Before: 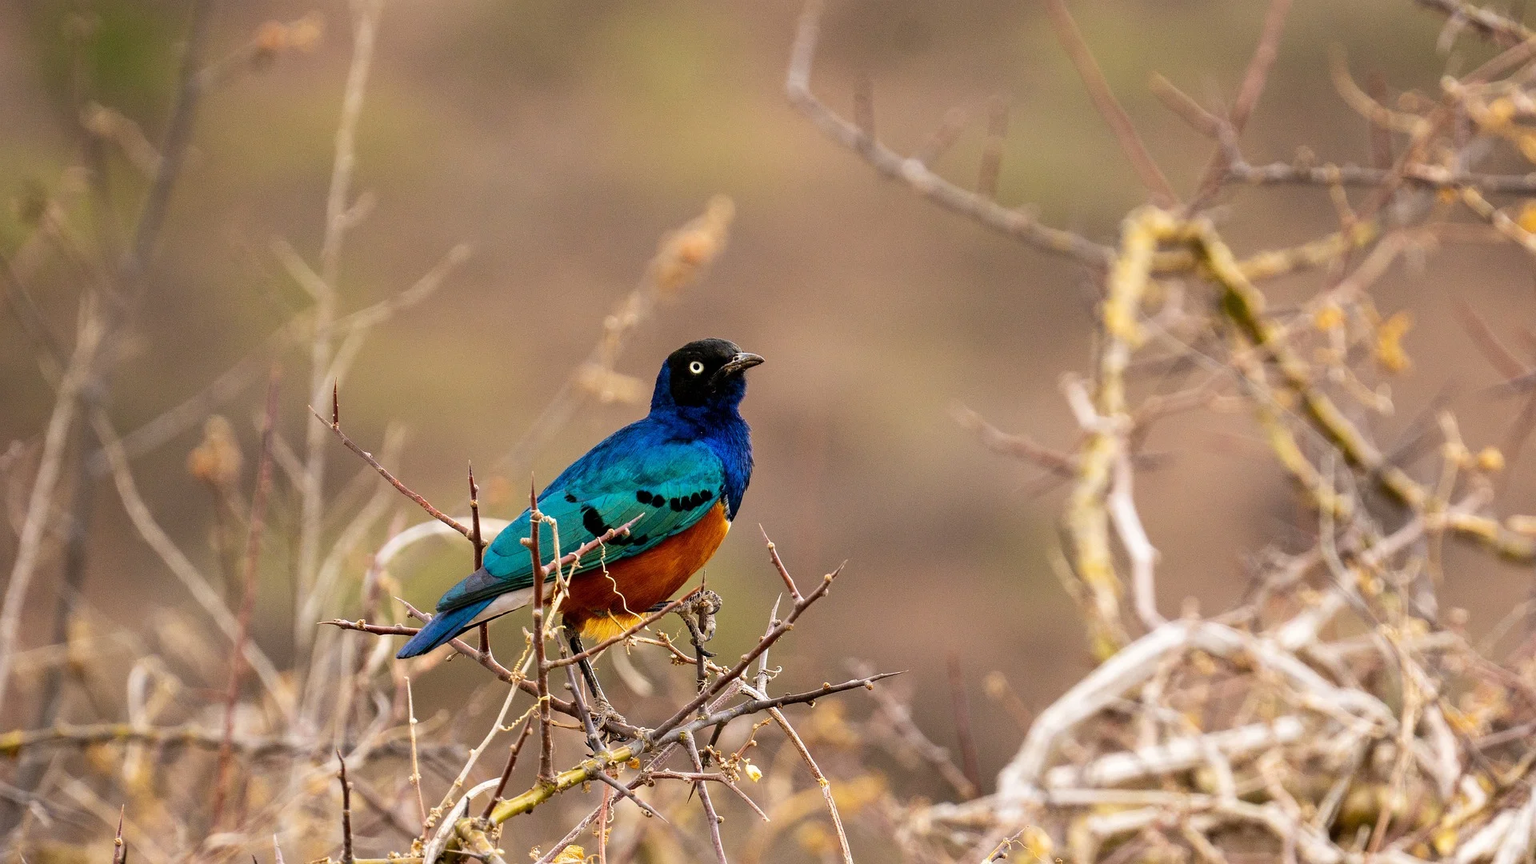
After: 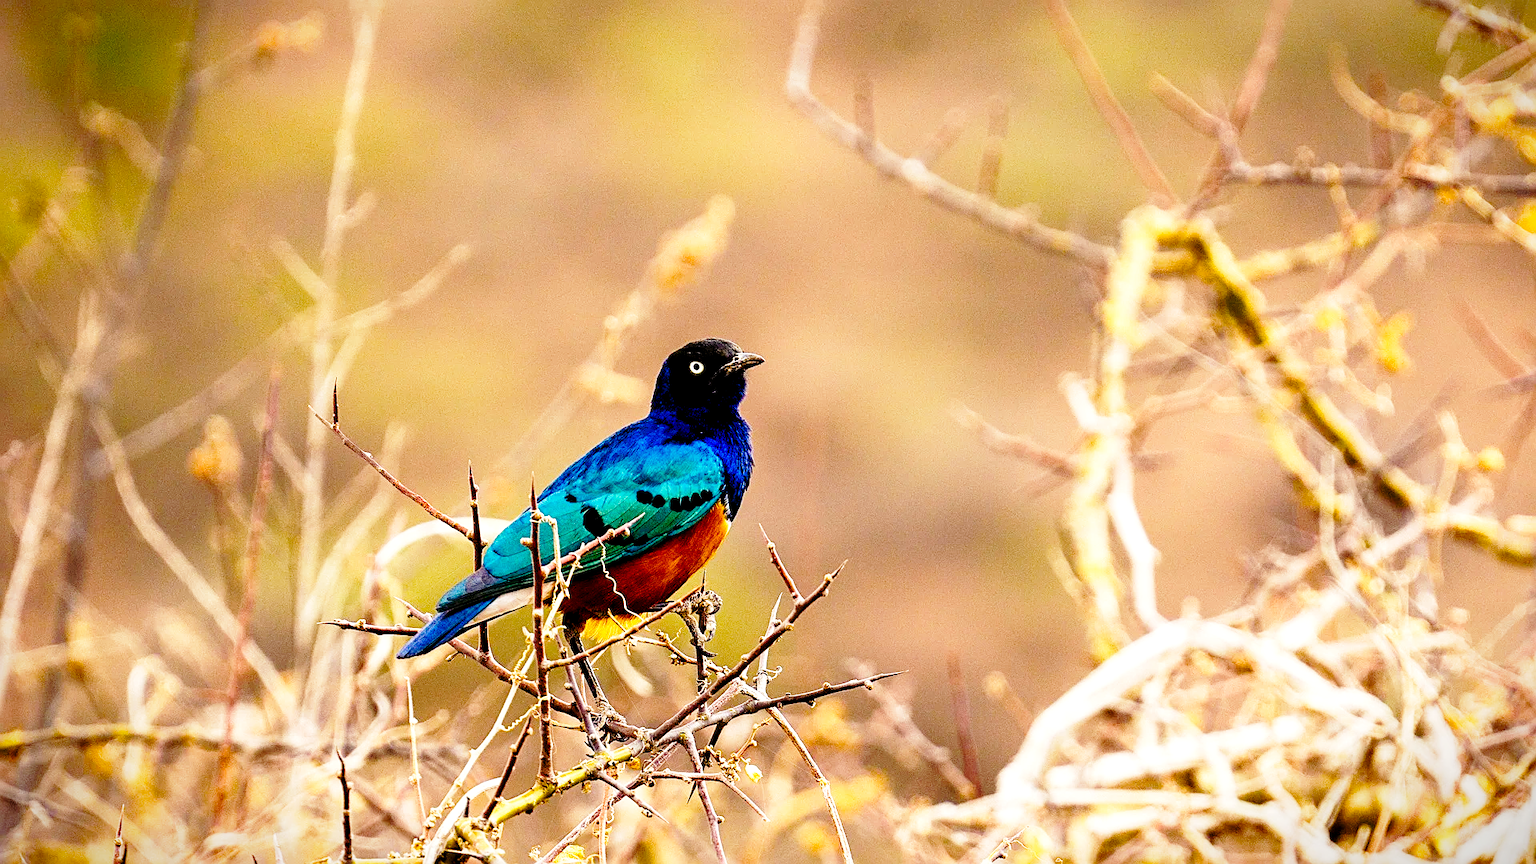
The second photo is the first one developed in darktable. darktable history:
vignetting: fall-off start 98.29%, fall-off radius 100%, brightness -1, saturation 0.5, width/height ratio 1.428
sharpen: on, module defaults
base curve: curves: ch0 [(0, 0) (0.028, 0.03) (0.121, 0.232) (0.46, 0.748) (0.859, 0.968) (1, 1)], preserve colors none
color balance rgb: shadows lift › luminance -21.66%, shadows lift › chroma 6.57%, shadows lift › hue 270°, power › chroma 0.68%, power › hue 60°, highlights gain › luminance 6.08%, highlights gain › chroma 1.33%, highlights gain › hue 90°, global offset › luminance -0.87%, perceptual saturation grading › global saturation 26.86%, perceptual saturation grading › highlights -28.39%, perceptual saturation grading › mid-tones 15.22%, perceptual saturation grading › shadows 33.98%, perceptual brilliance grading › highlights 10%, perceptual brilliance grading › mid-tones 5%
